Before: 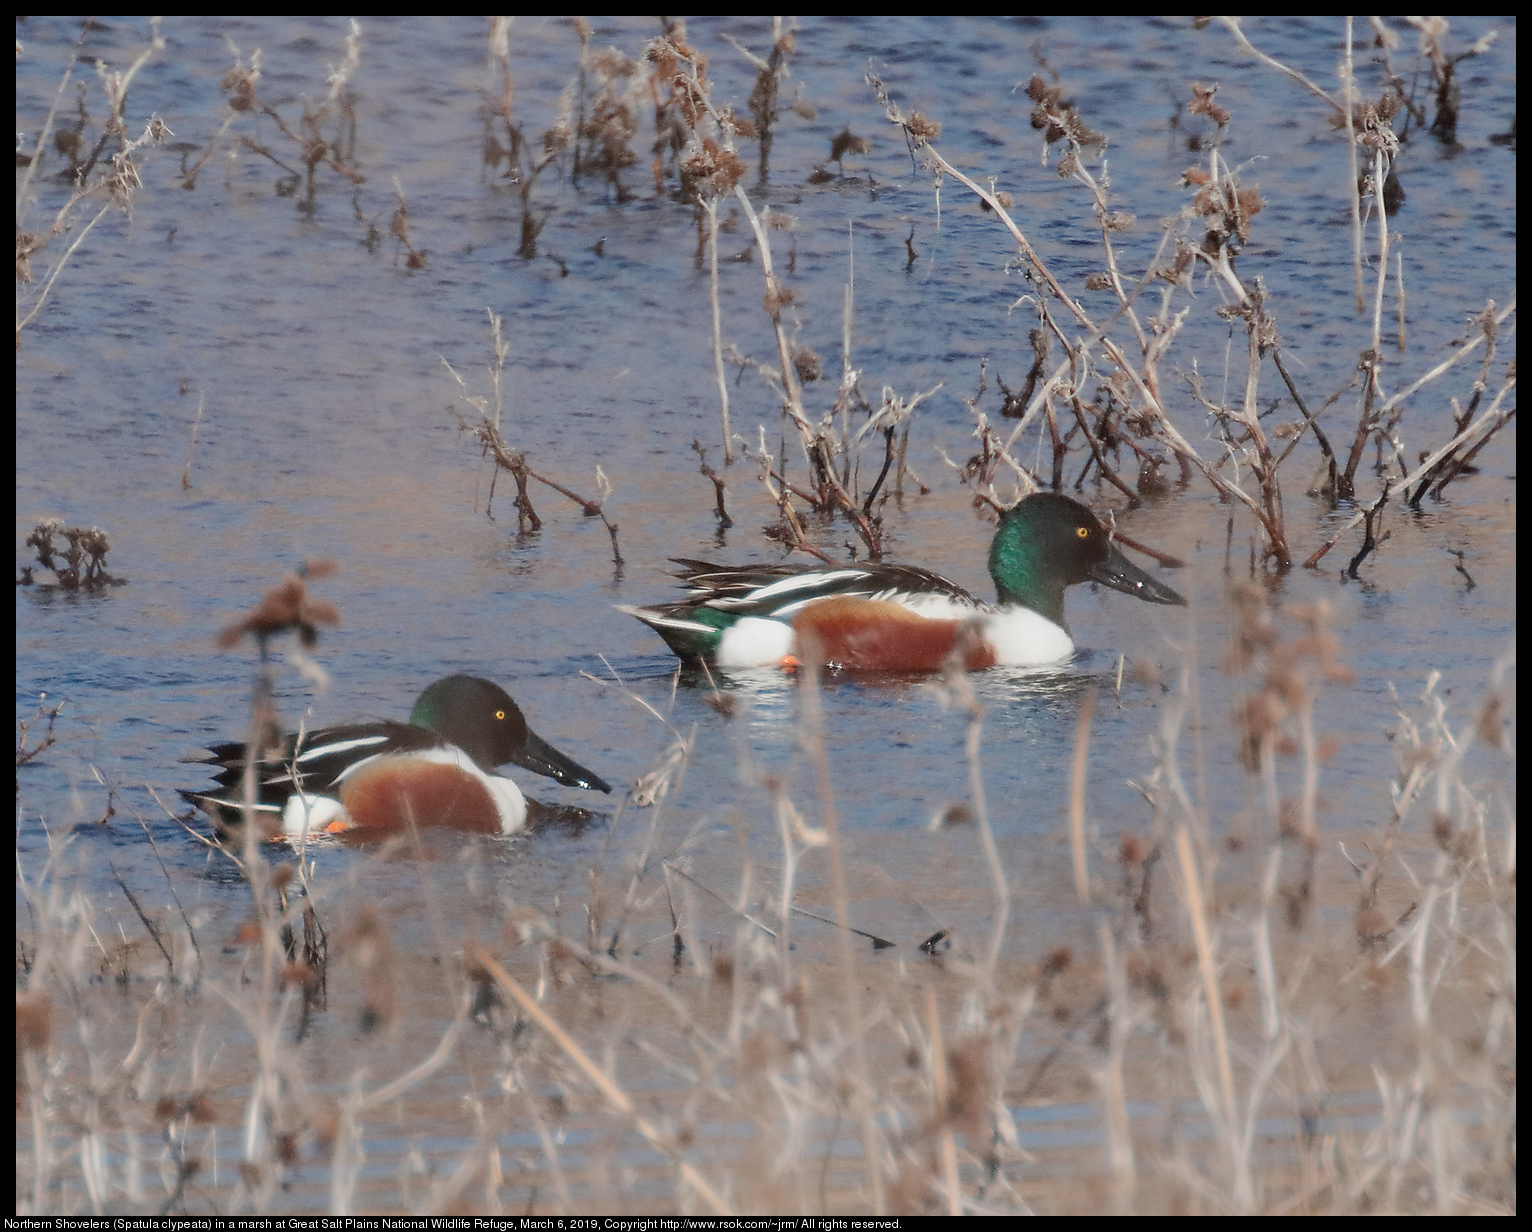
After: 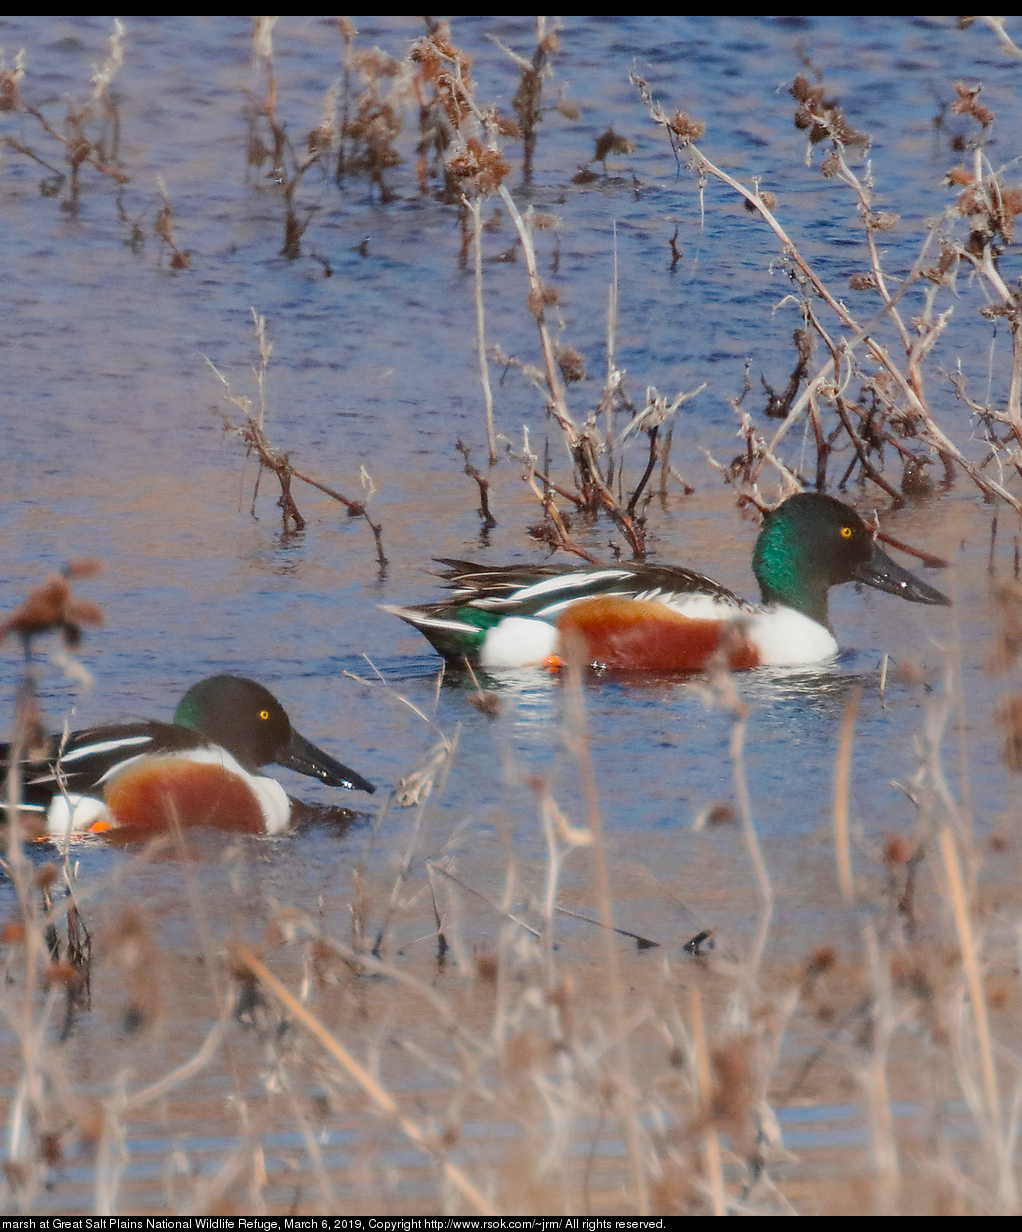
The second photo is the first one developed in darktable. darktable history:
crop and rotate: left 15.446%, right 17.836%
color balance rgb: linear chroma grading › global chroma 15%, perceptual saturation grading › global saturation 30%
